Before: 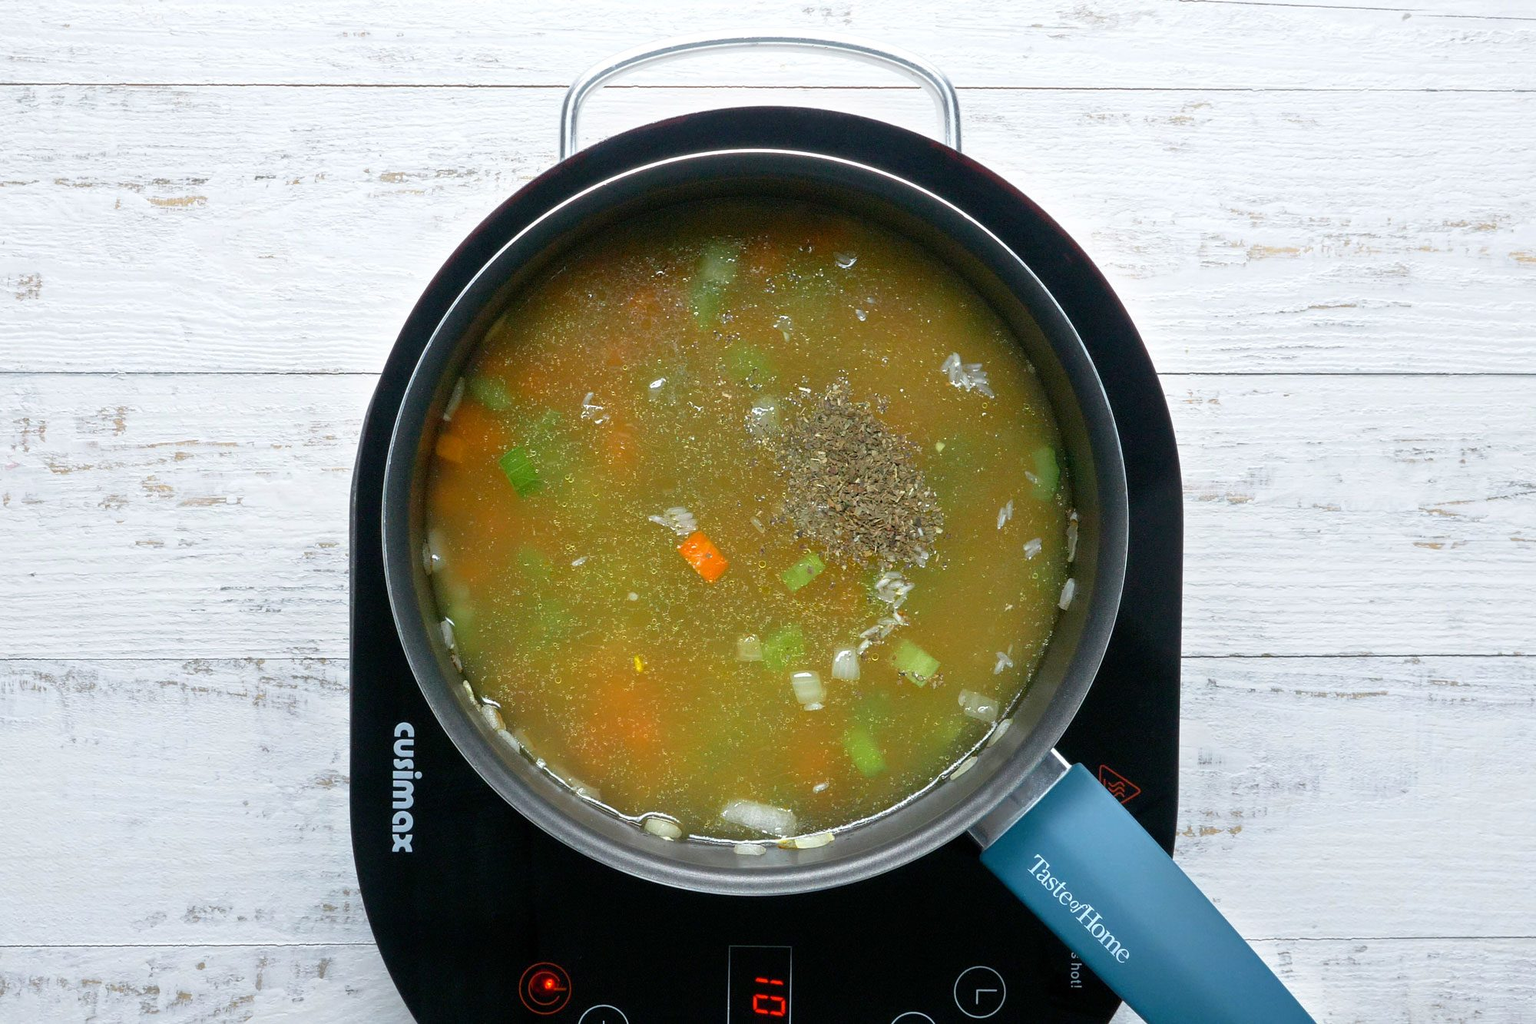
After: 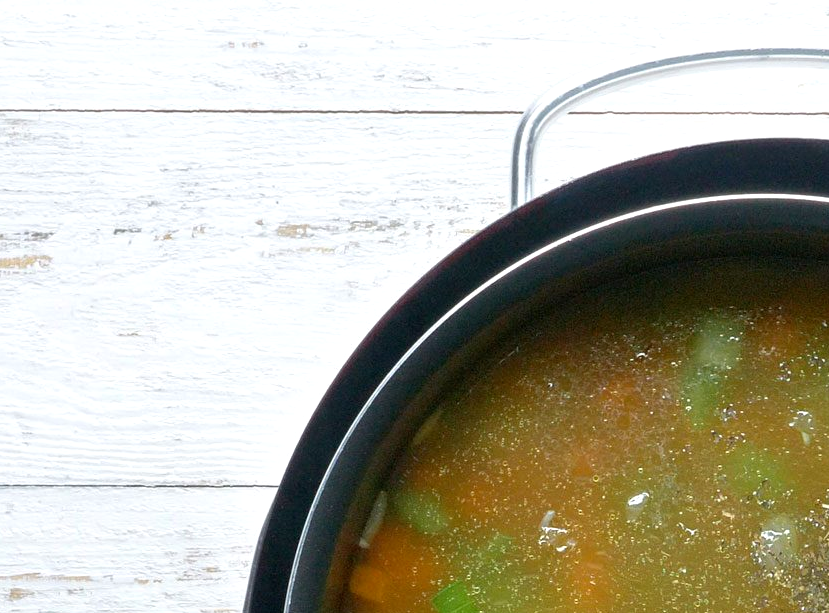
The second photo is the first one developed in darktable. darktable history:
crop and rotate: left 10.94%, top 0.07%, right 47.599%, bottom 53.926%
exposure: black level correction 0.001, exposure 0.143 EV, compensate exposure bias true, compensate highlight preservation false
